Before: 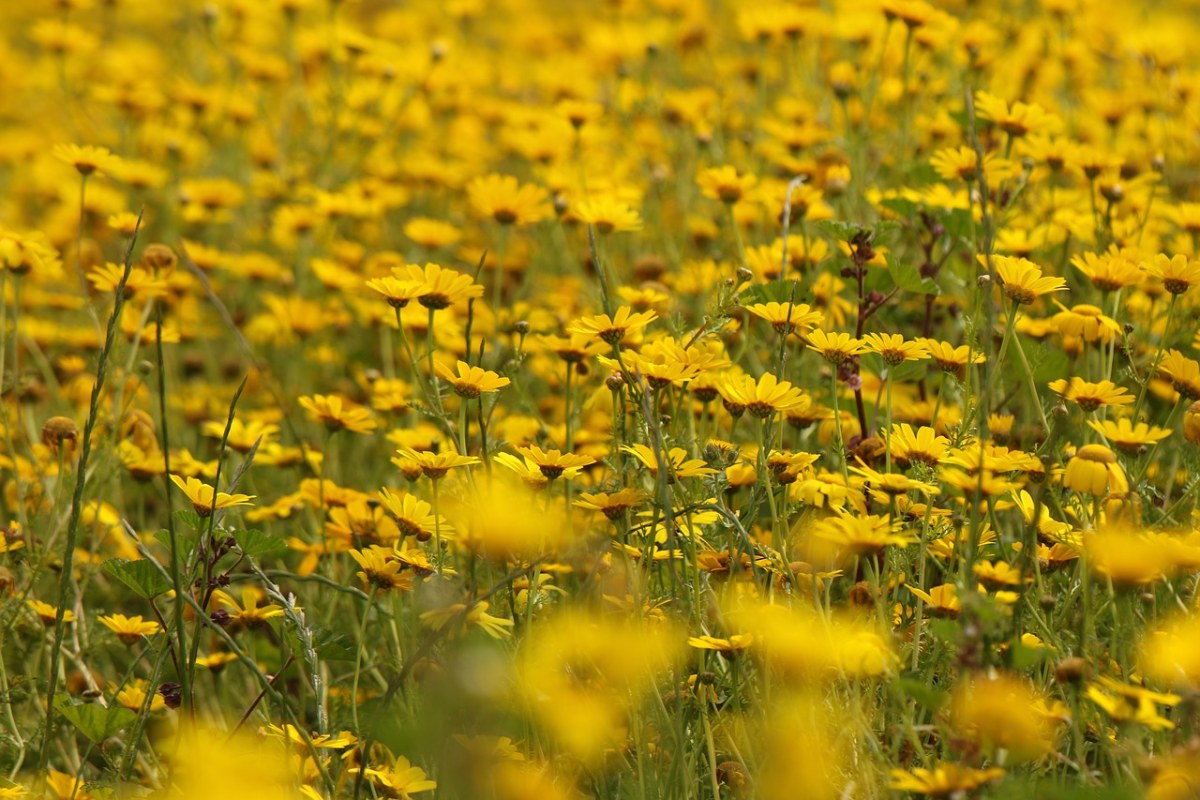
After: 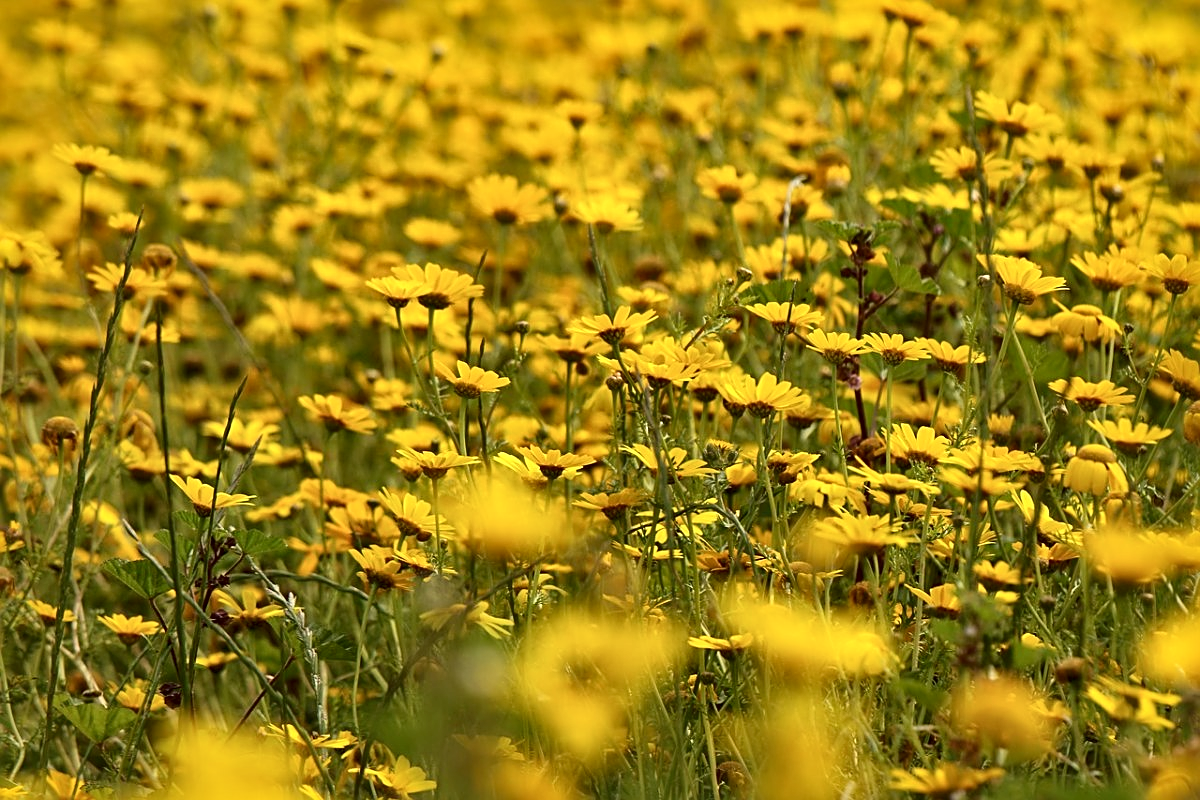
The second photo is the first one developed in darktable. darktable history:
local contrast: mode bilateral grid, contrast 25, coarseness 60, detail 151%, midtone range 0.2
sharpen: on, module defaults
